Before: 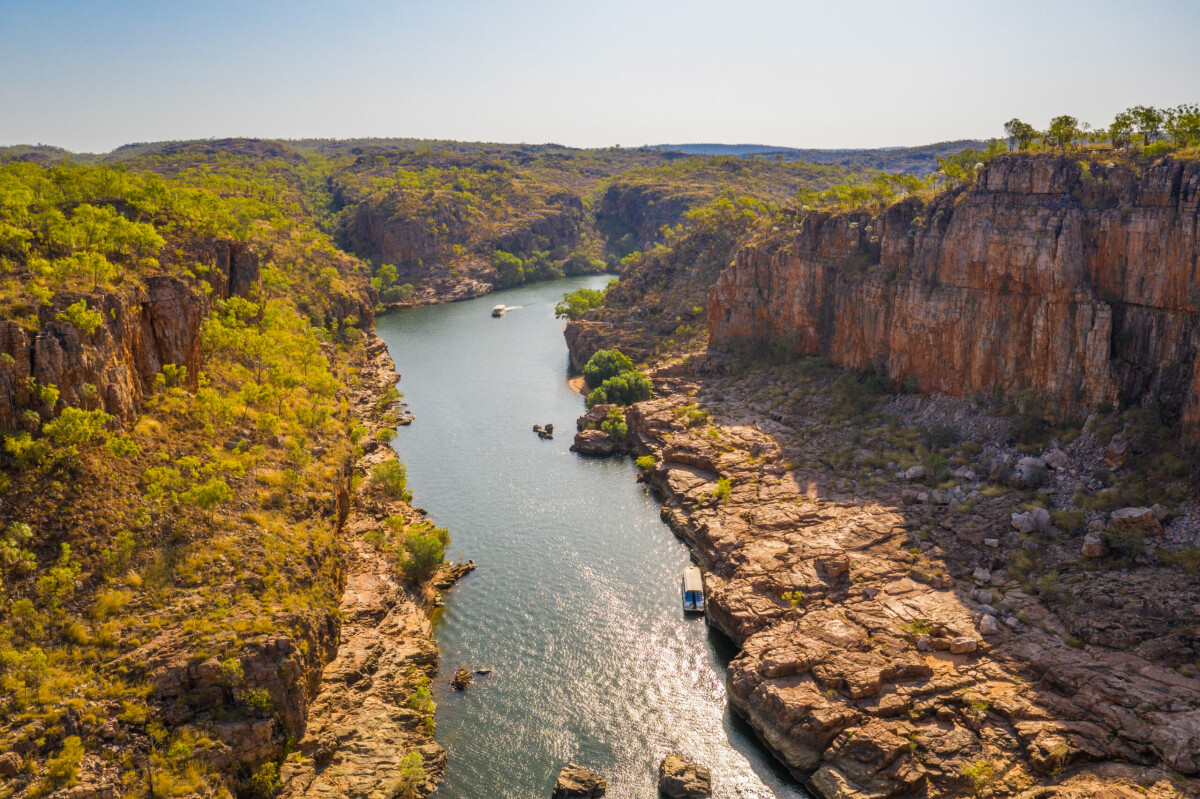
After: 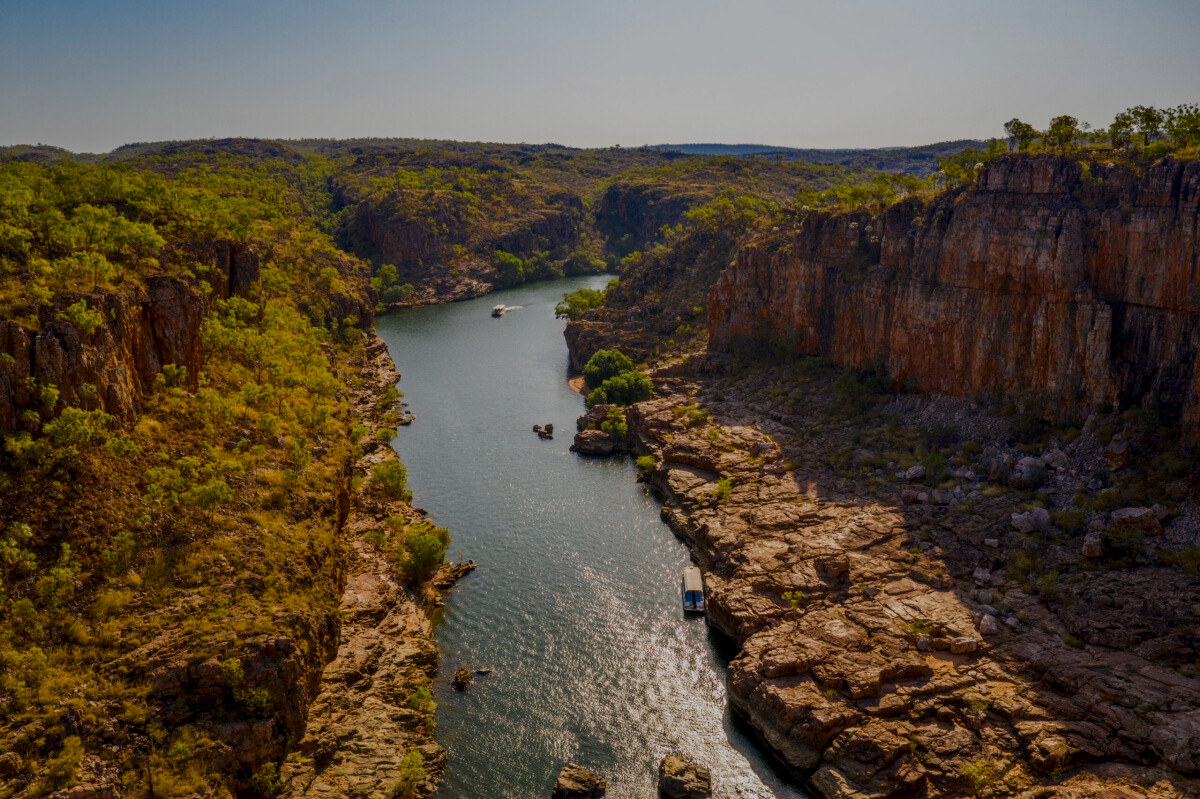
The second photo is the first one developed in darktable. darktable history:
local contrast: highlights 107%, shadows 102%, detail 120%, midtone range 0.2
contrast brightness saturation: contrast 0.066, brightness -0.134, saturation 0.058
exposure: black level correction 0, exposure -0.772 EV
